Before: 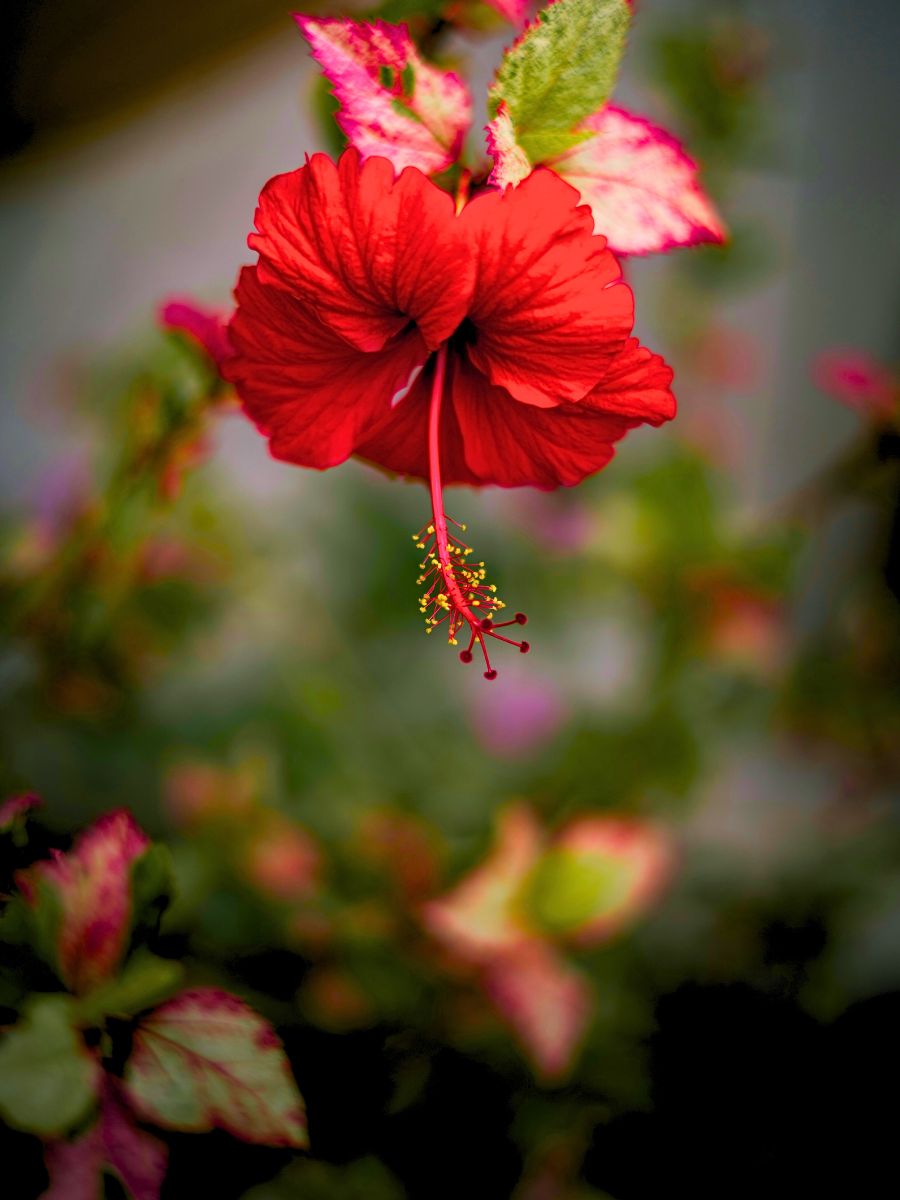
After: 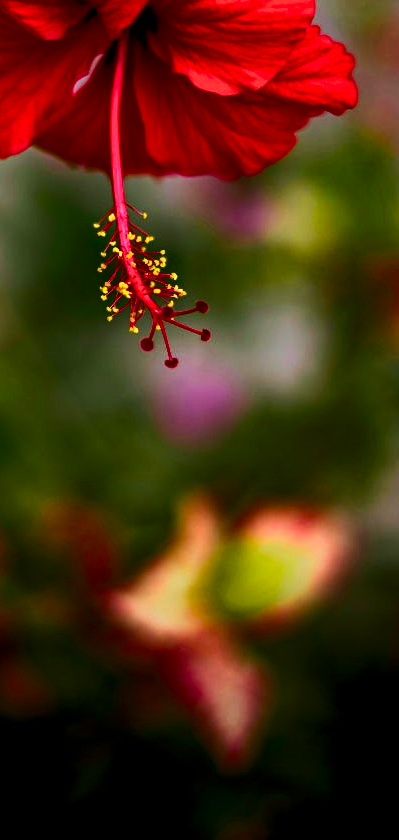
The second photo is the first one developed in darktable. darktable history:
crop: left 35.555%, top 26.03%, right 20.037%, bottom 3.446%
contrast brightness saturation: contrast 0.32, brightness -0.065, saturation 0.166
